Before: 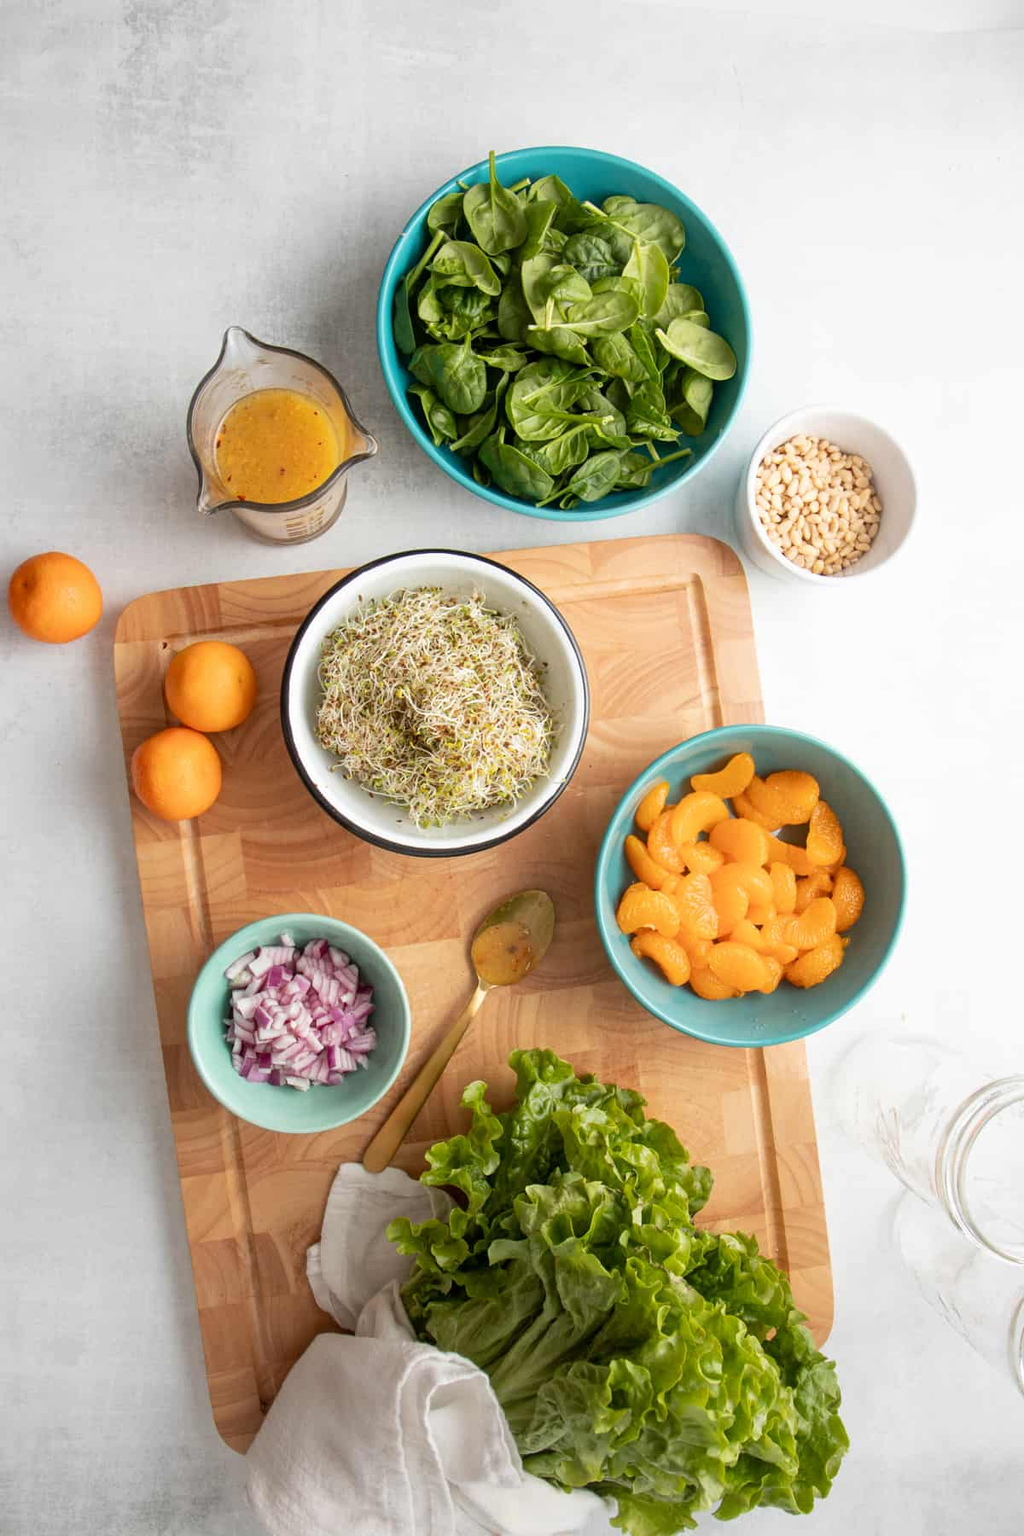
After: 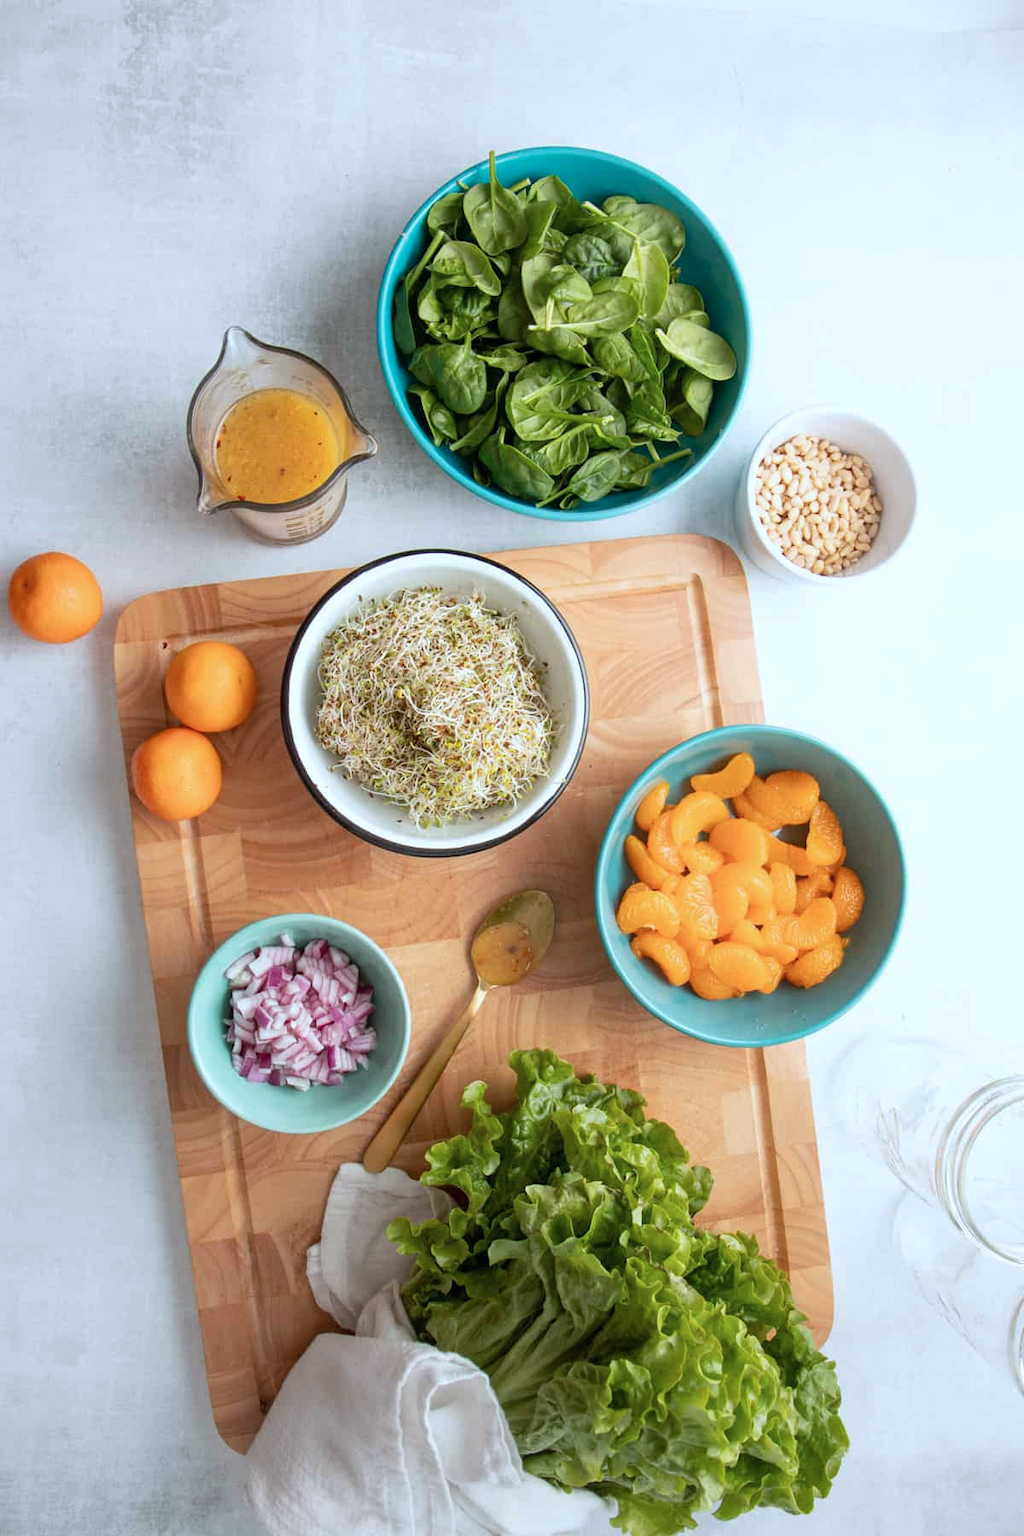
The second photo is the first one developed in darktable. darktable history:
color correction: highlights a* -3.76, highlights b* -10.81
